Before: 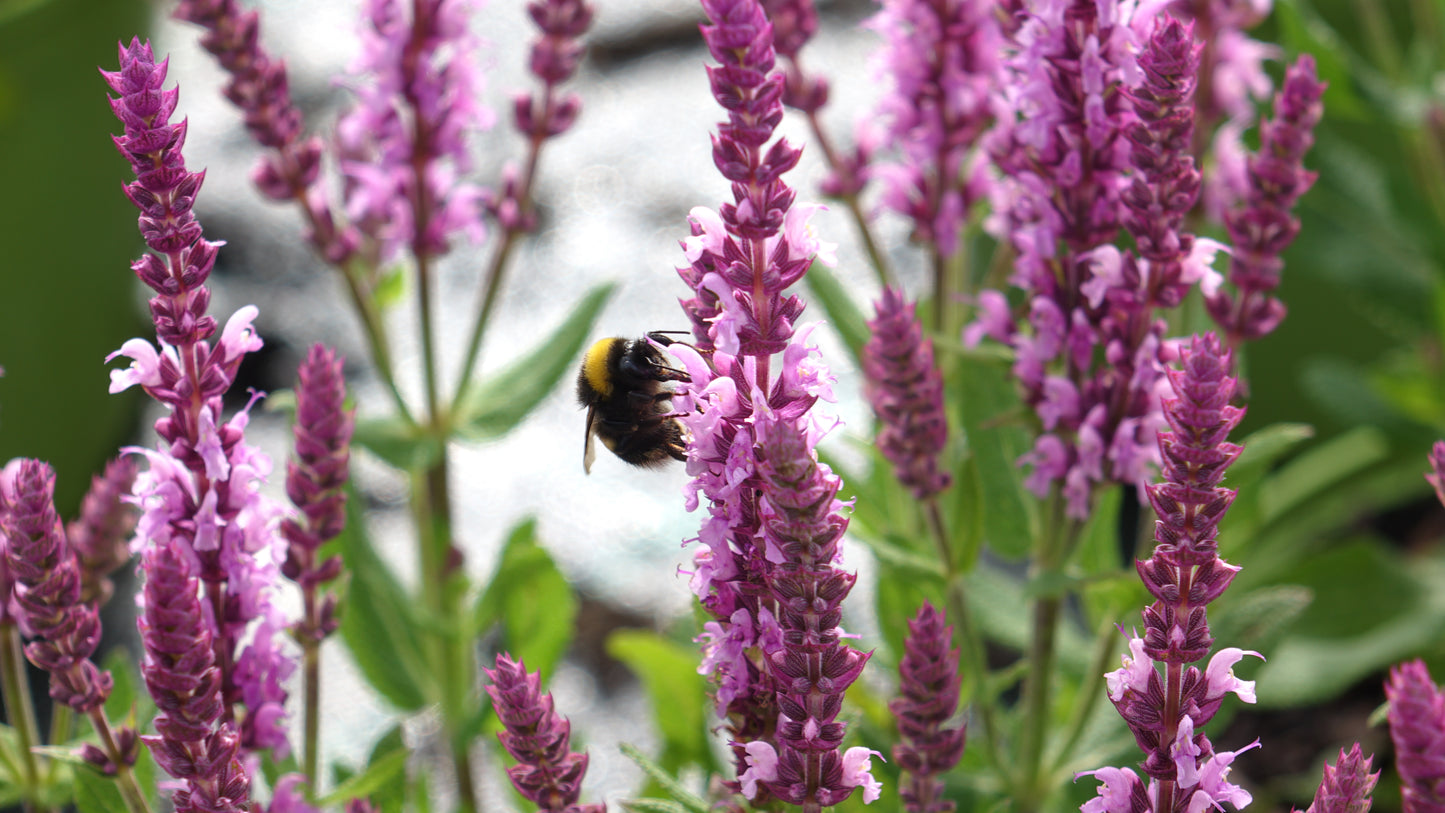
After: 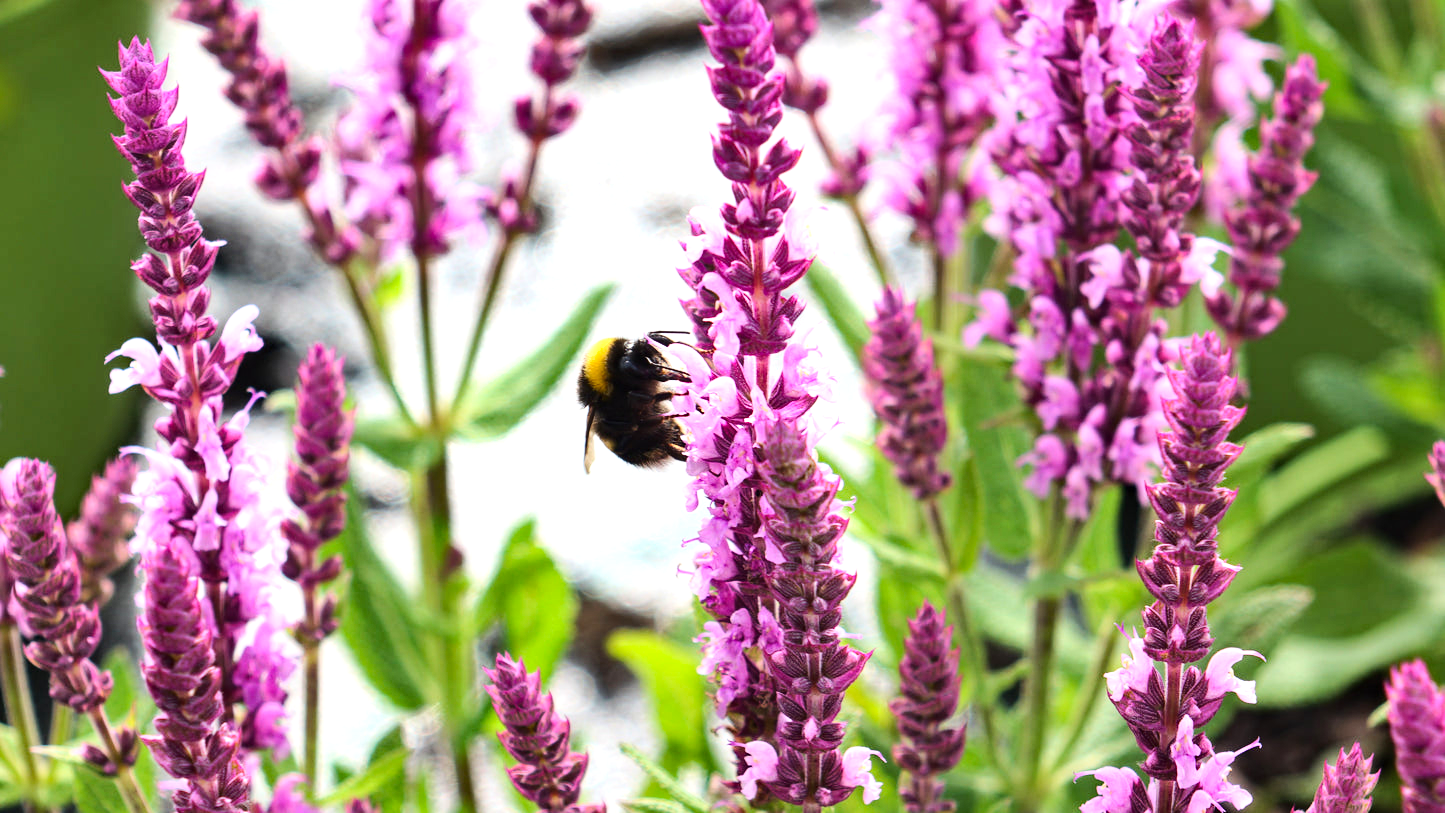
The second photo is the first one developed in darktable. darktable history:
base curve: curves: ch0 [(0, 0) (0.032, 0.025) (0.121, 0.166) (0.206, 0.329) (0.605, 0.79) (1, 1)]
shadows and highlights: shadows 49, highlights -42.9, soften with gaussian
exposure: exposure 0.604 EV, compensate highlight preservation false
haze removal: compatibility mode true, adaptive false
